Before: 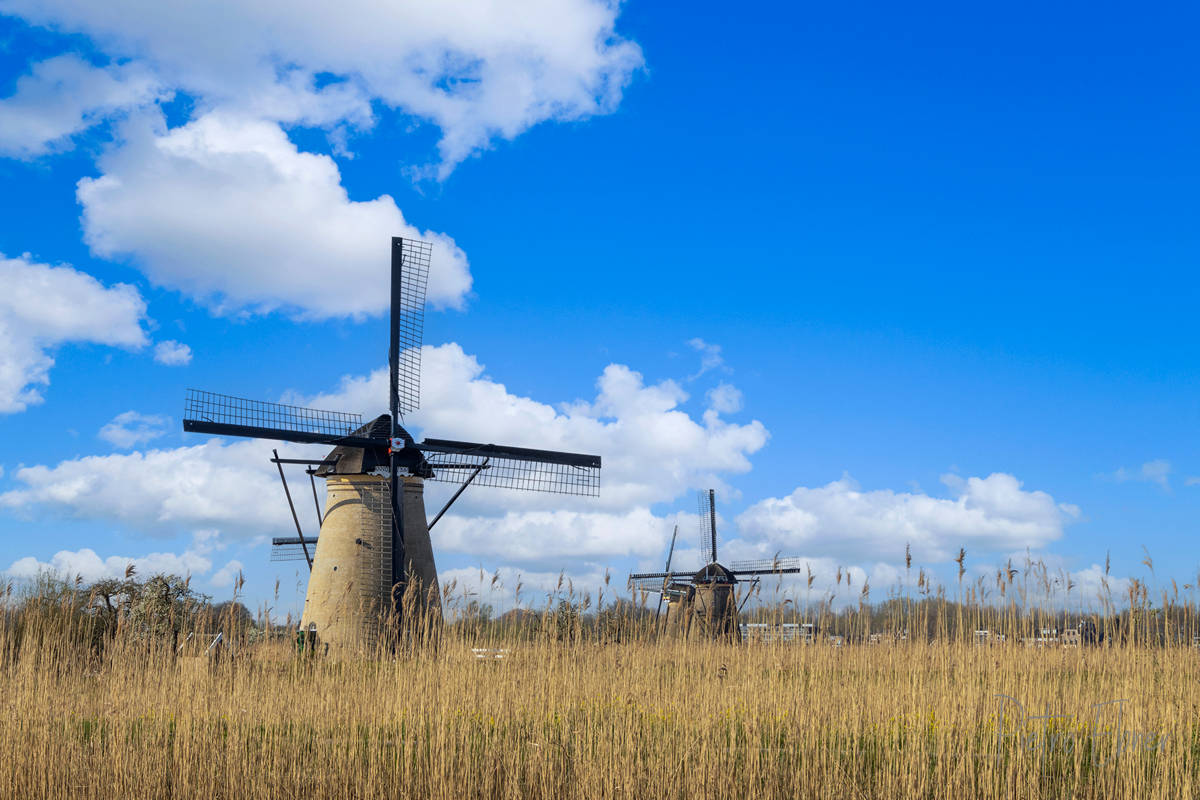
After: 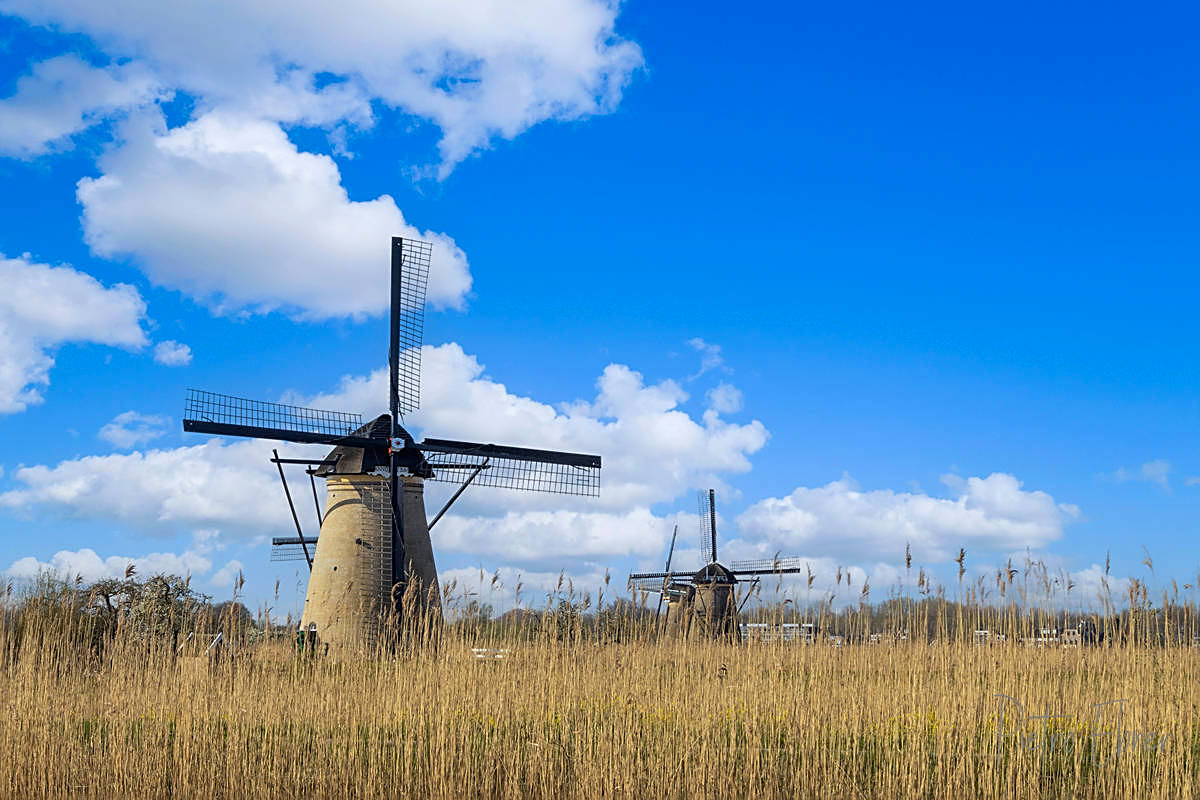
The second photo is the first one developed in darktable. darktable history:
color balance rgb: perceptual saturation grading › global saturation 0.963%, global vibrance 10.913%
levels: levels [0, 0.499, 1]
sharpen: on, module defaults
